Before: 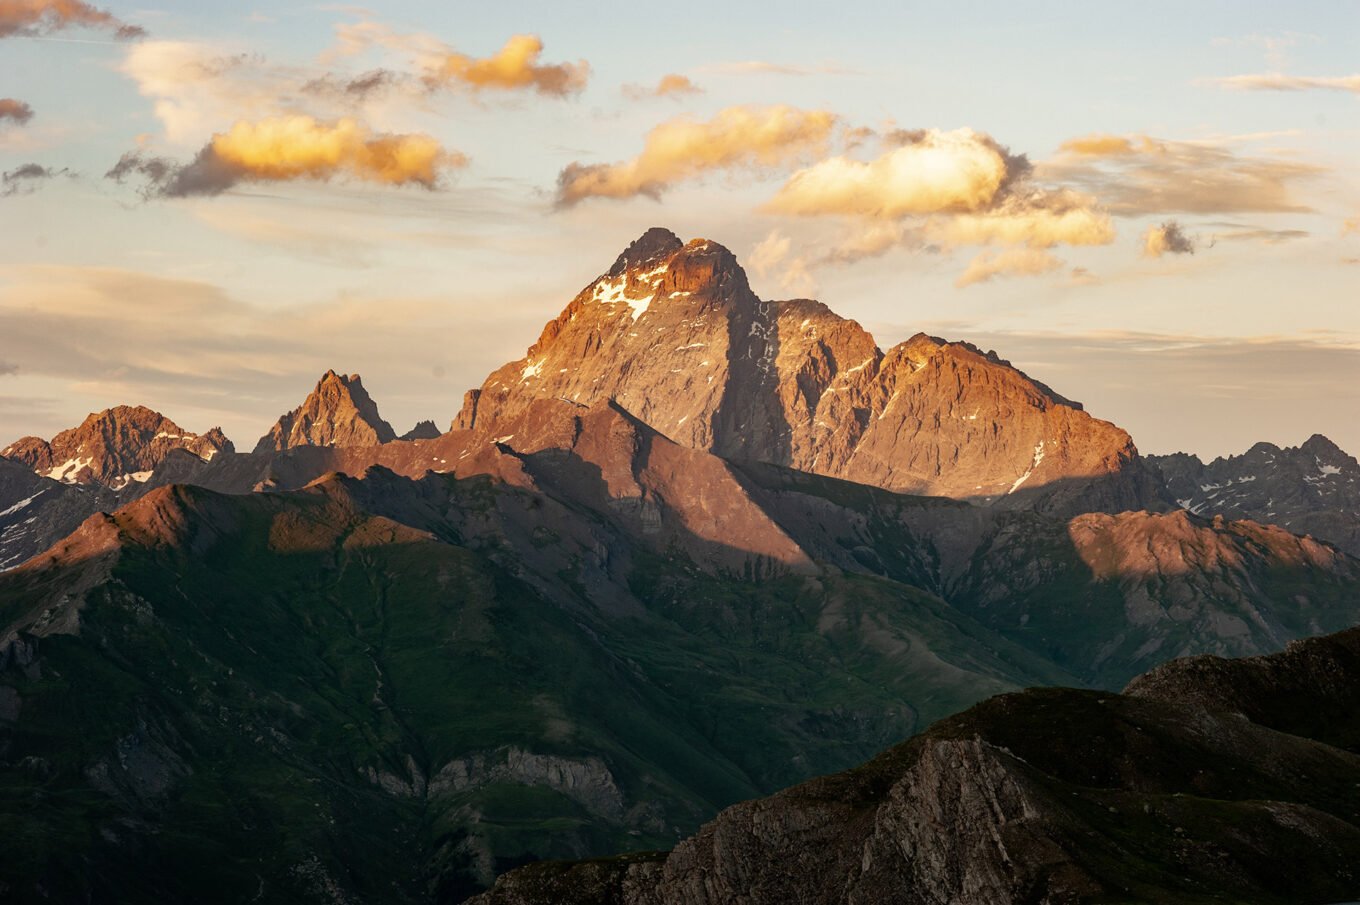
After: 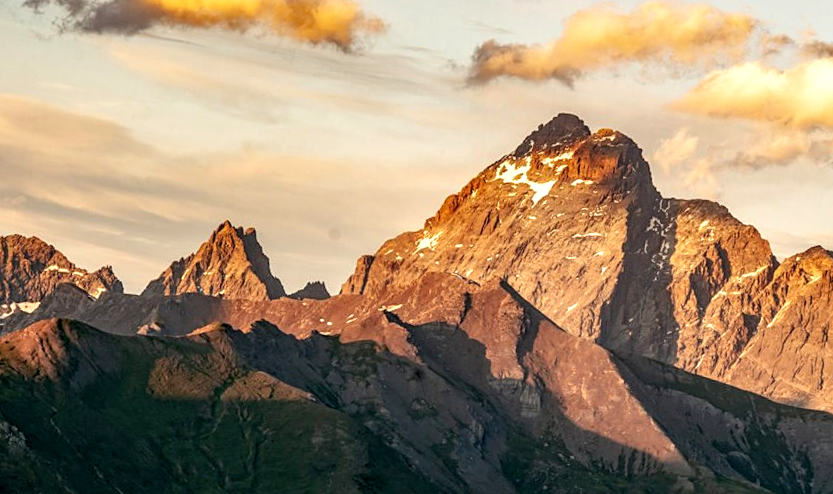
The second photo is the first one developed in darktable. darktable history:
contrast brightness saturation: contrast 0.073, brightness 0.078, saturation 0.178
crop and rotate: angle -6°, left 2.134%, top 6.839%, right 27.257%, bottom 30.277%
local contrast: detail 160%
sharpen: amount 0.21
